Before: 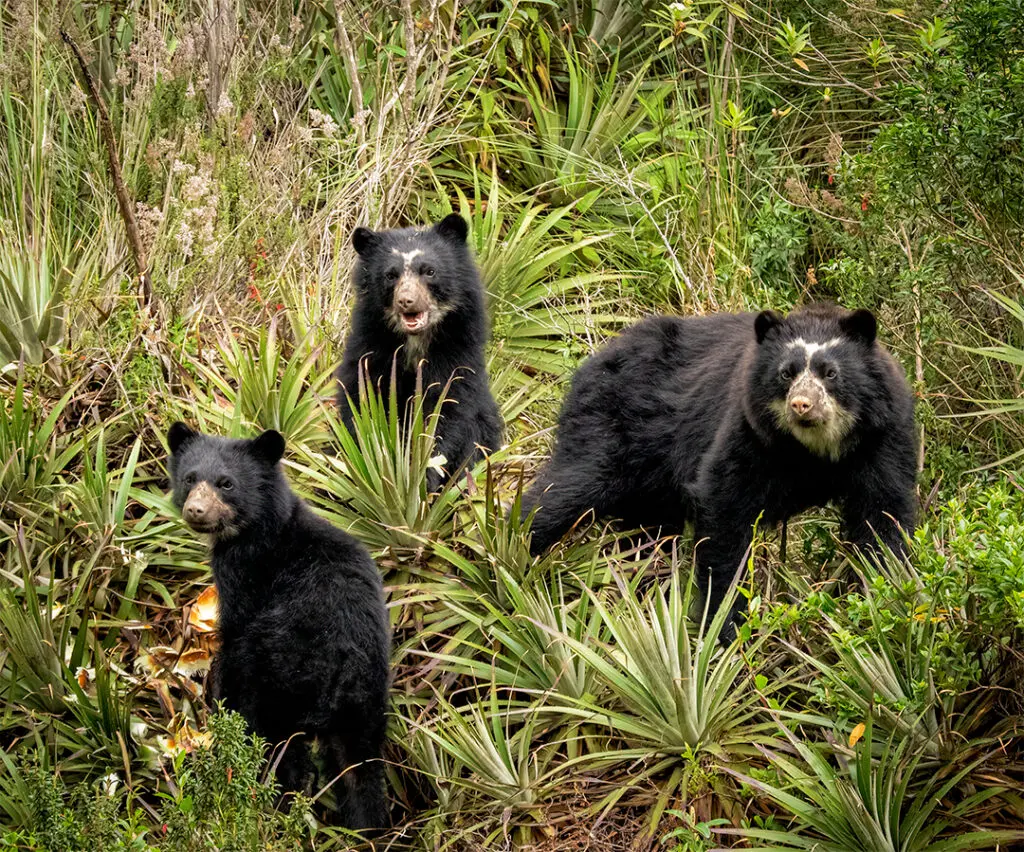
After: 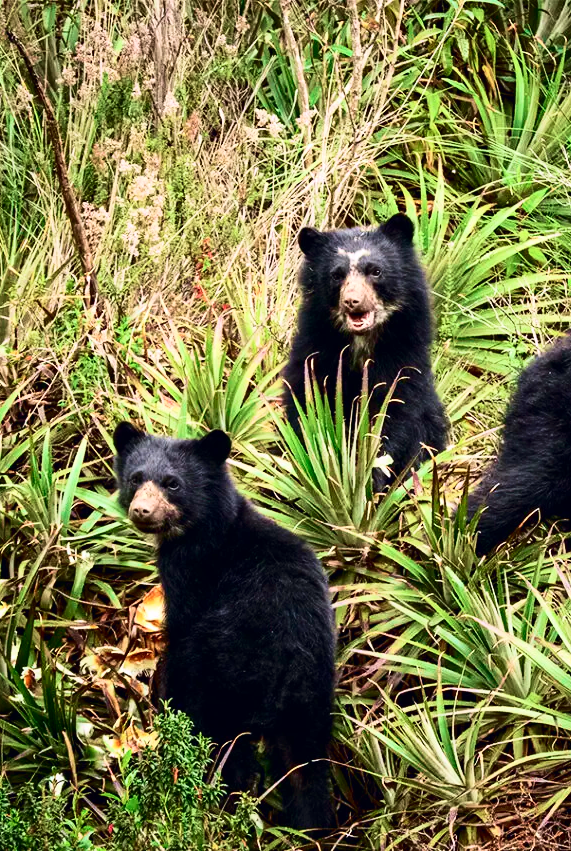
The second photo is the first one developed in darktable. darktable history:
tone curve: curves: ch0 [(0, 0) (0.236, 0.124) (0.373, 0.304) (0.542, 0.593) (0.737, 0.873) (1, 1)]; ch1 [(0, 0) (0.399, 0.328) (0.488, 0.484) (0.598, 0.624) (1, 1)]; ch2 [(0, 0) (0.448, 0.405) (0.523, 0.511) (0.592, 0.59) (1, 1)], color space Lab, independent channels, preserve colors none
color correction: highlights b* 0.009
velvia: on, module defaults
crop: left 5.334%, right 38.866%
